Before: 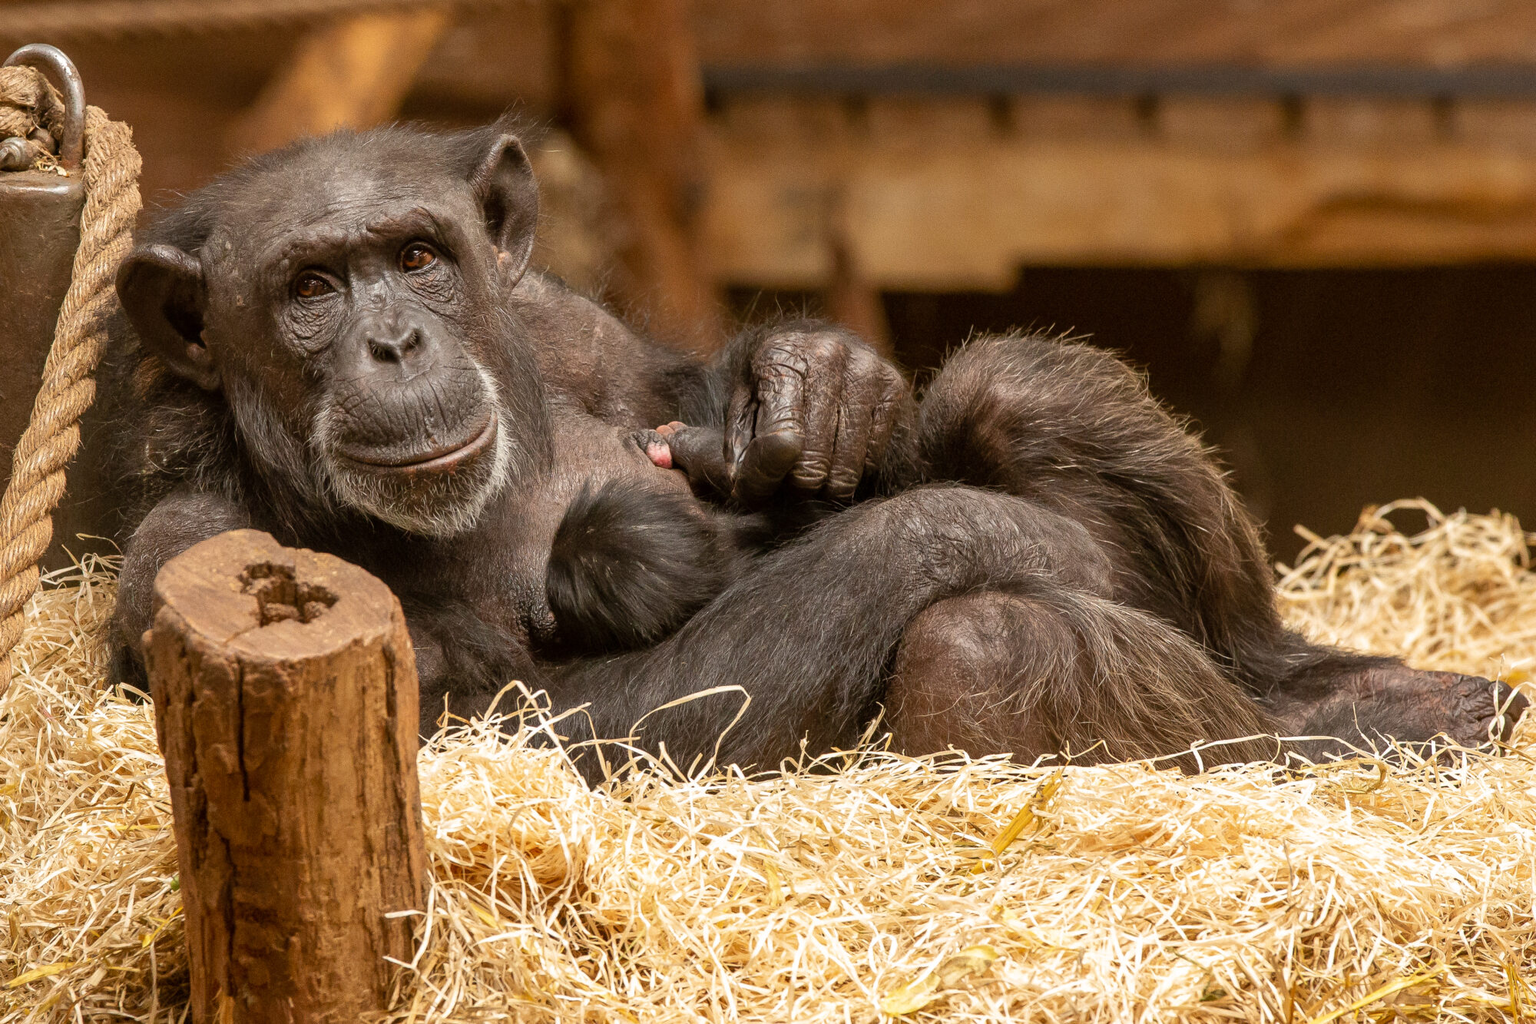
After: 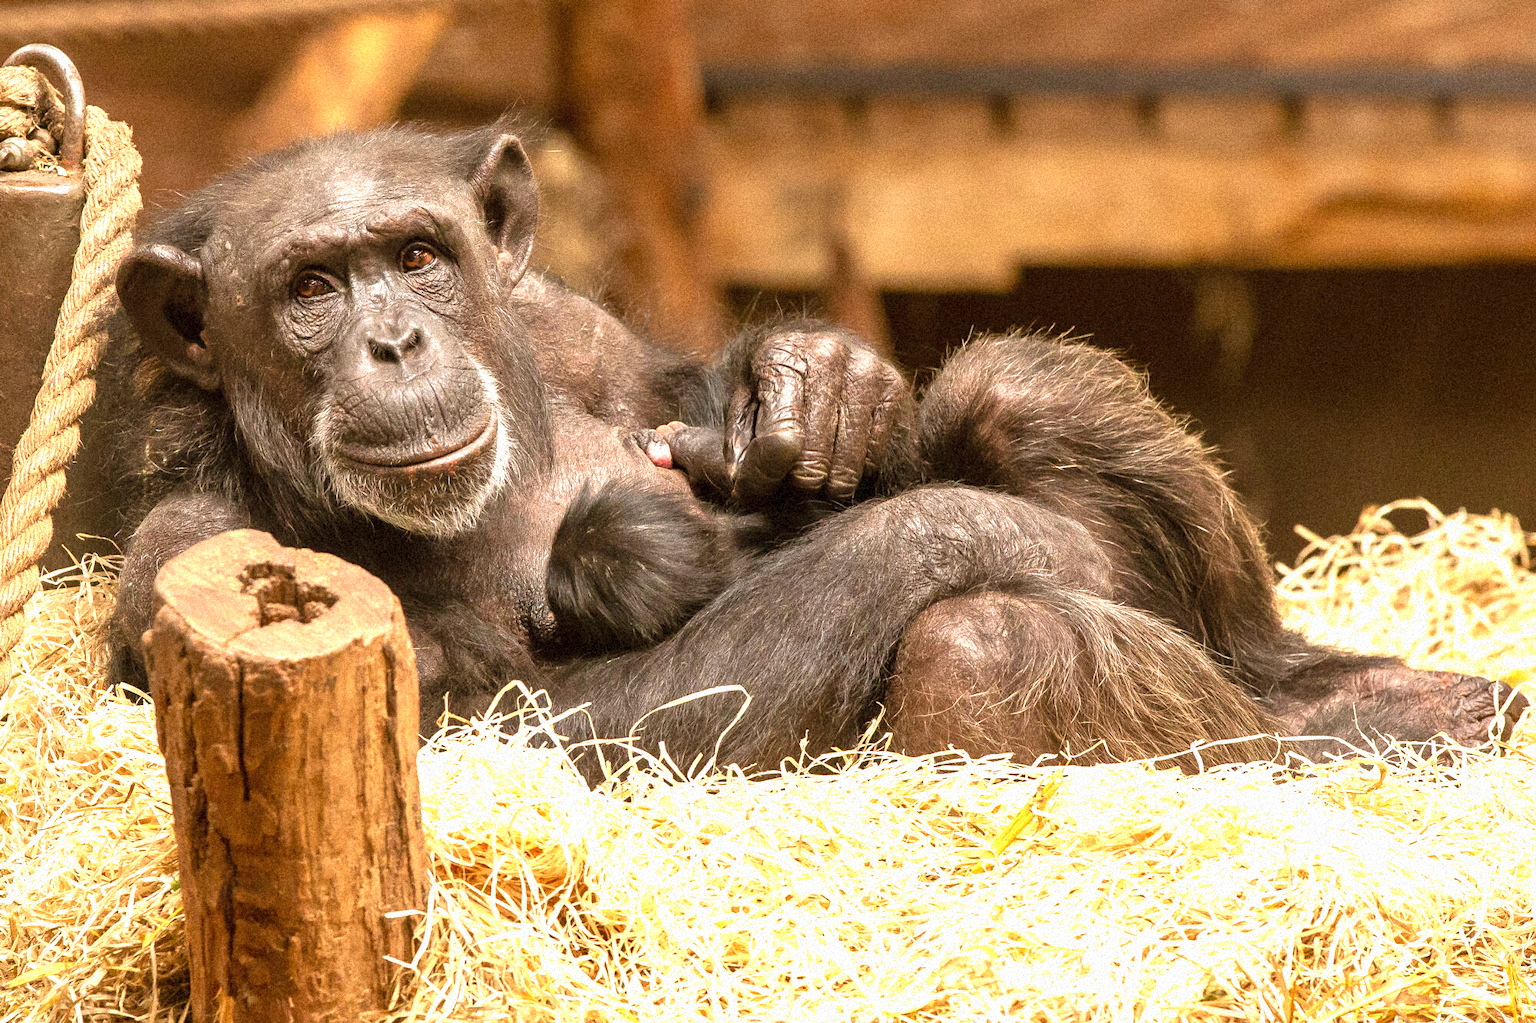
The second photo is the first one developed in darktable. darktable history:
grain: coarseness 9.38 ISO, strength 34.99%, mid-tones bias 0%
exposure: black level correction 0, exposure 1.1 EV, compensate exposure bias true, compensate highlight preservation false
velvia: on, module defaults
